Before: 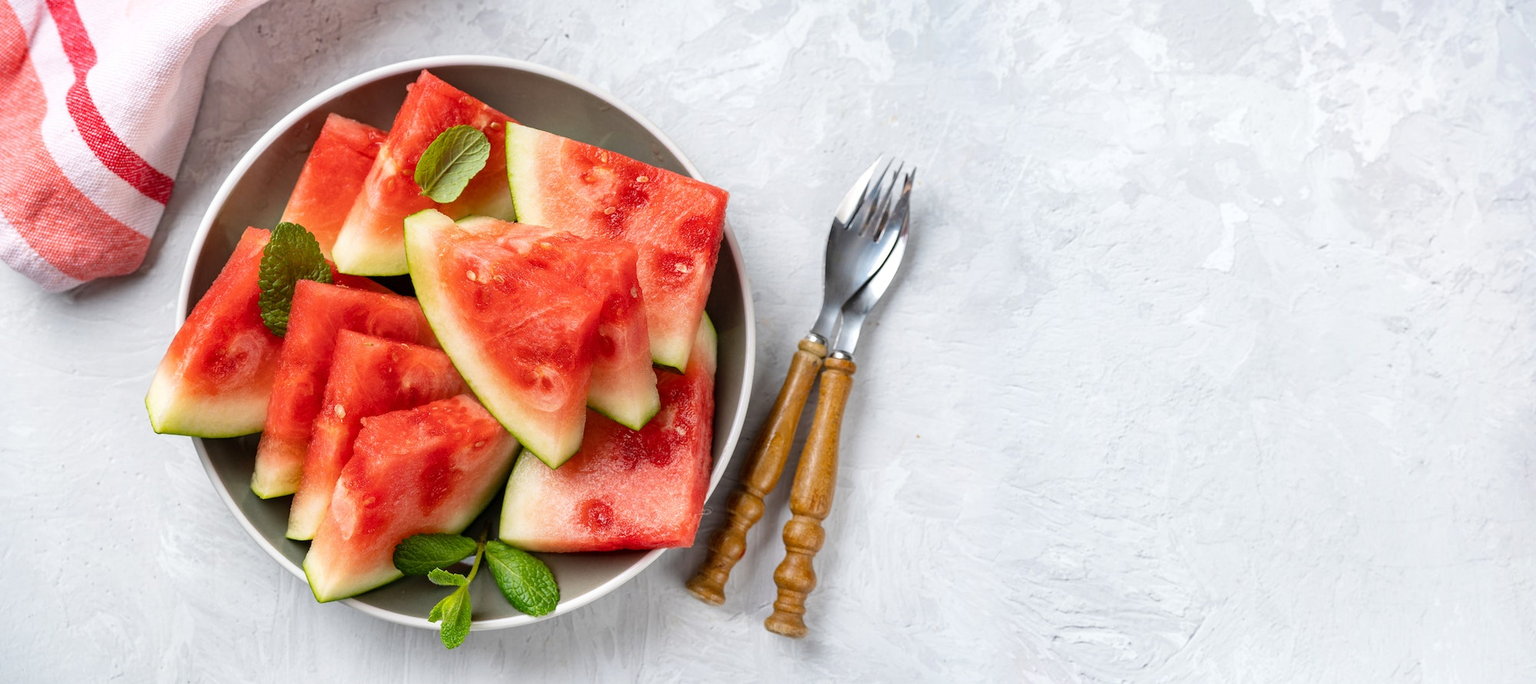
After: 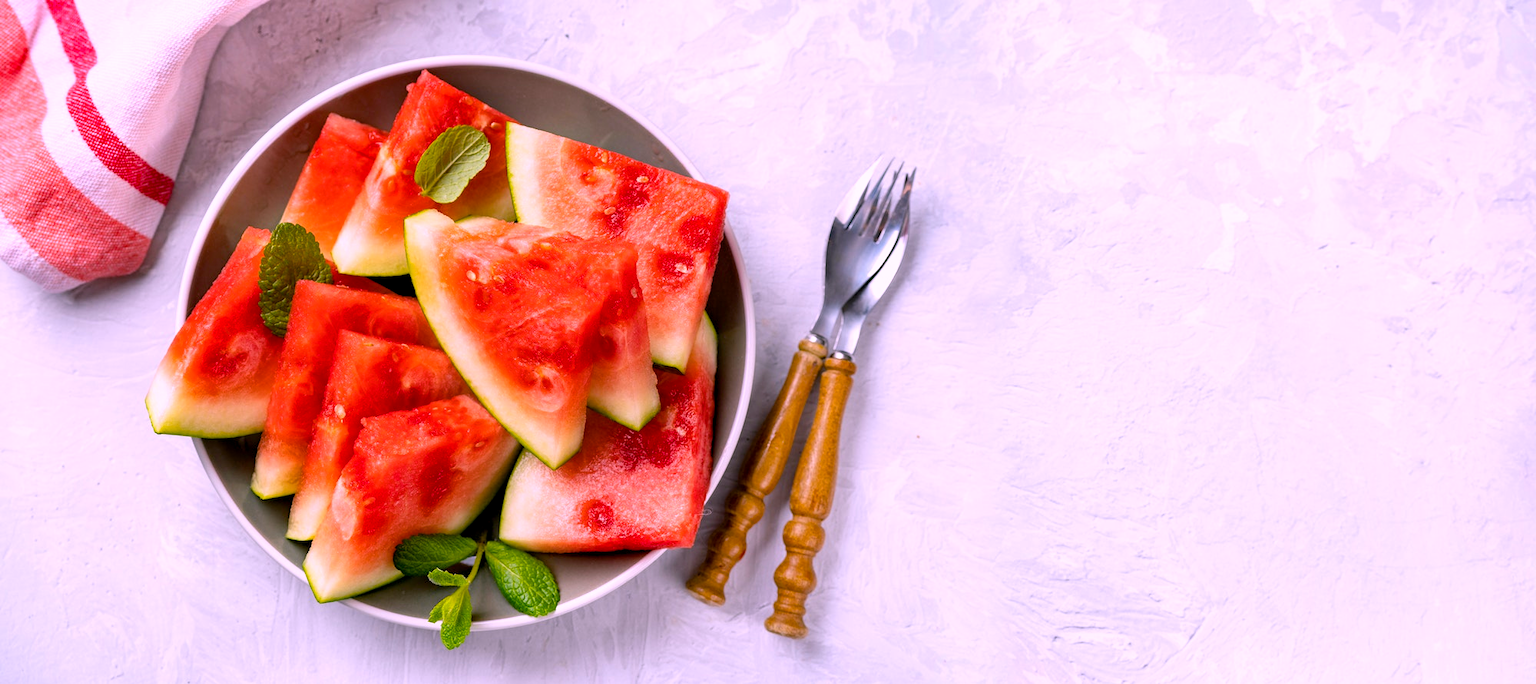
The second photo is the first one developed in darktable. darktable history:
white balance: red 1.066, blue 1.119
color balance rgb: shadows lift › chroma 2%, shadows lift › hue 217.2°, power › chroma 0.25%, power › hue 60°, highlights gain › chroma 1.5%, highlights gain › hue 309.6°, global offset › luminance -0.5%, perceptual saturation grading › global saturation 15%, global vibrance 20%
